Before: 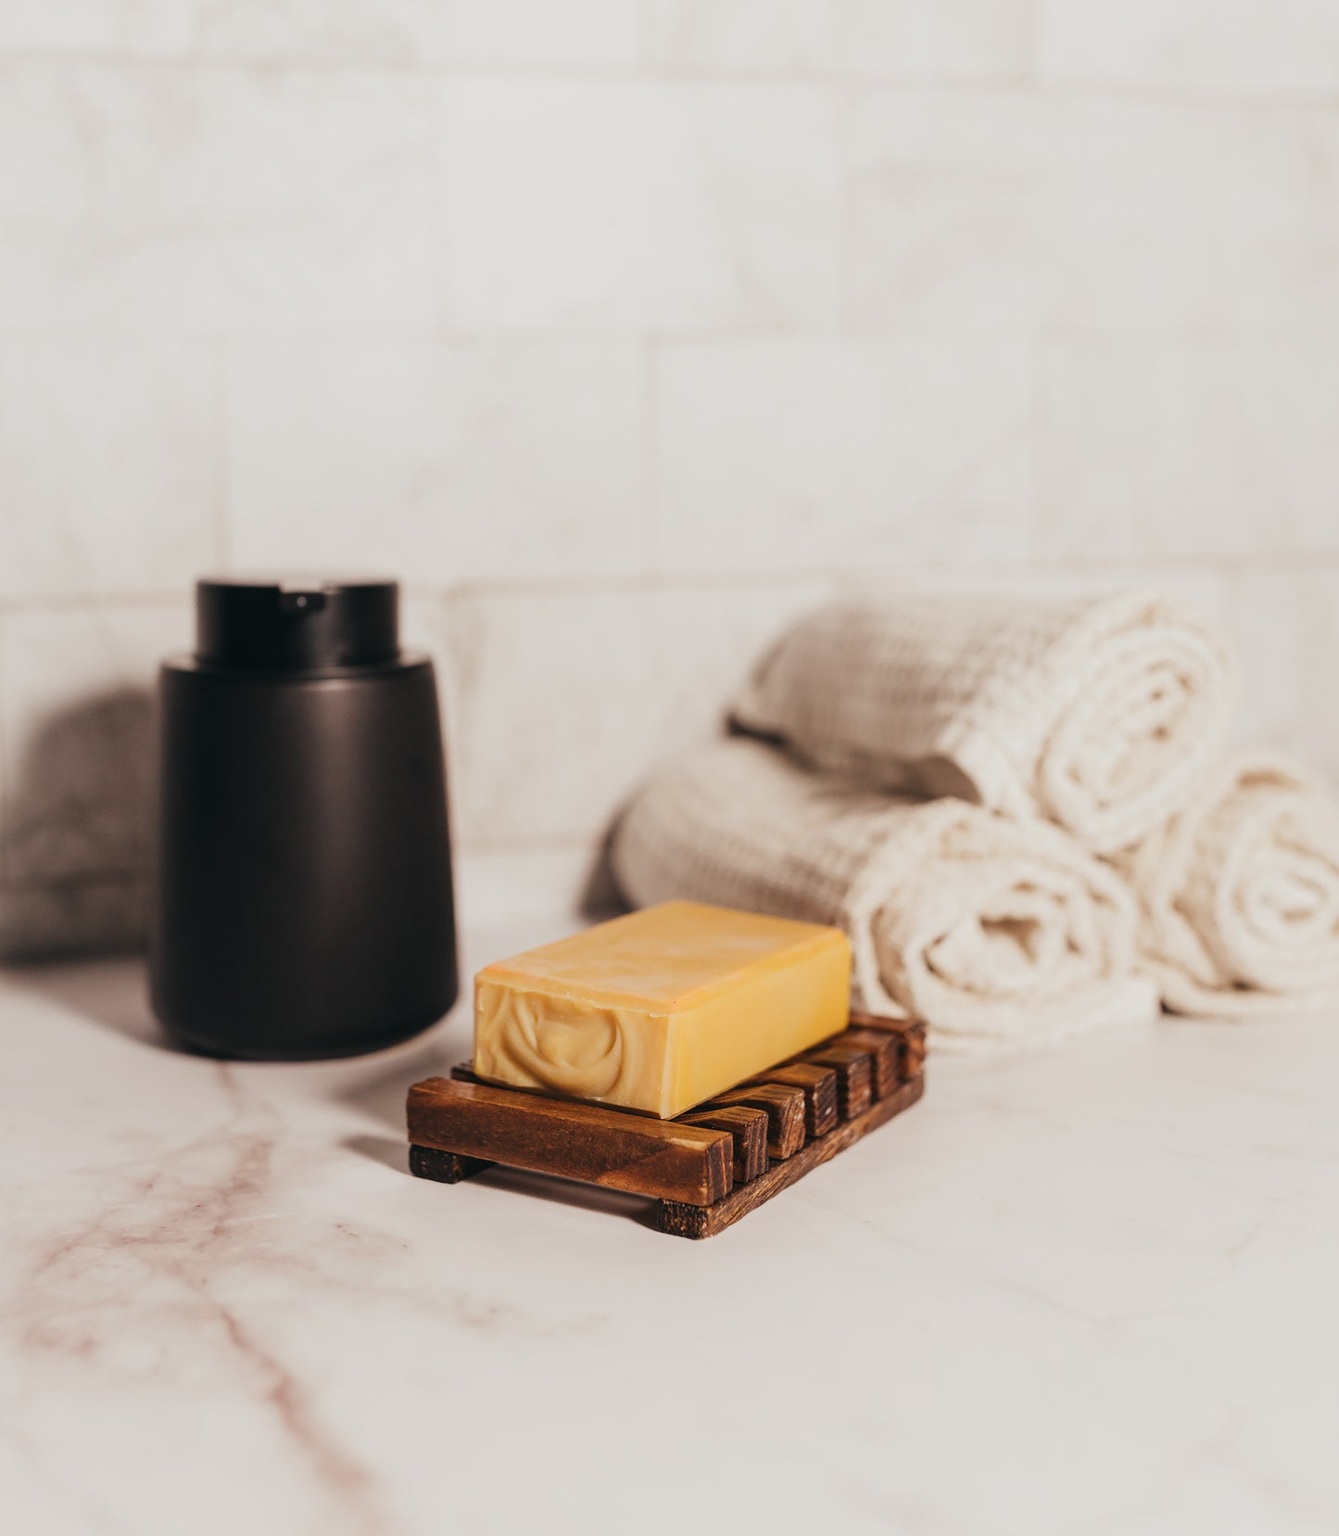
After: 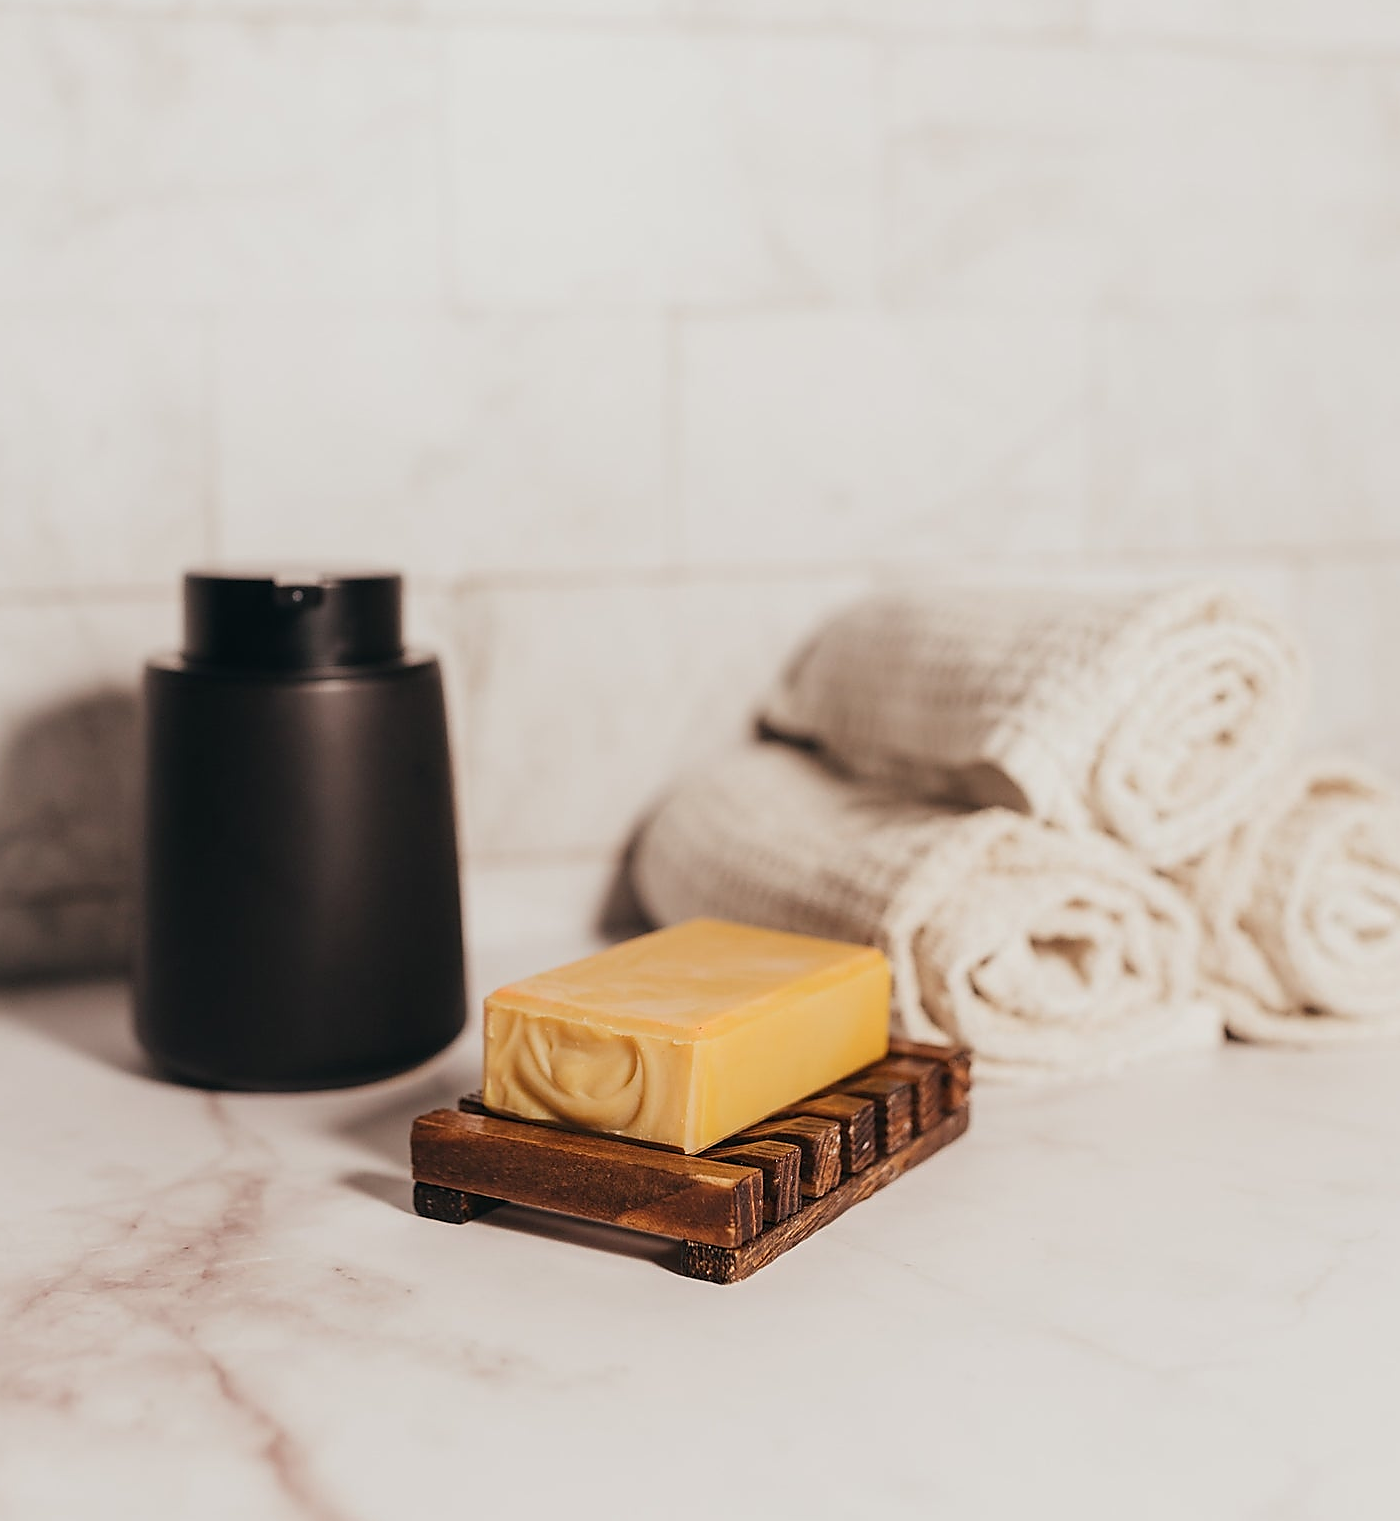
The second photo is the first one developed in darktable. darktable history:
sharpen: radius 1.4, amount 1.25, threshold 0.7
crop: left 1.964%, top 3.251%, right 1.122%, bottom 4.933%
